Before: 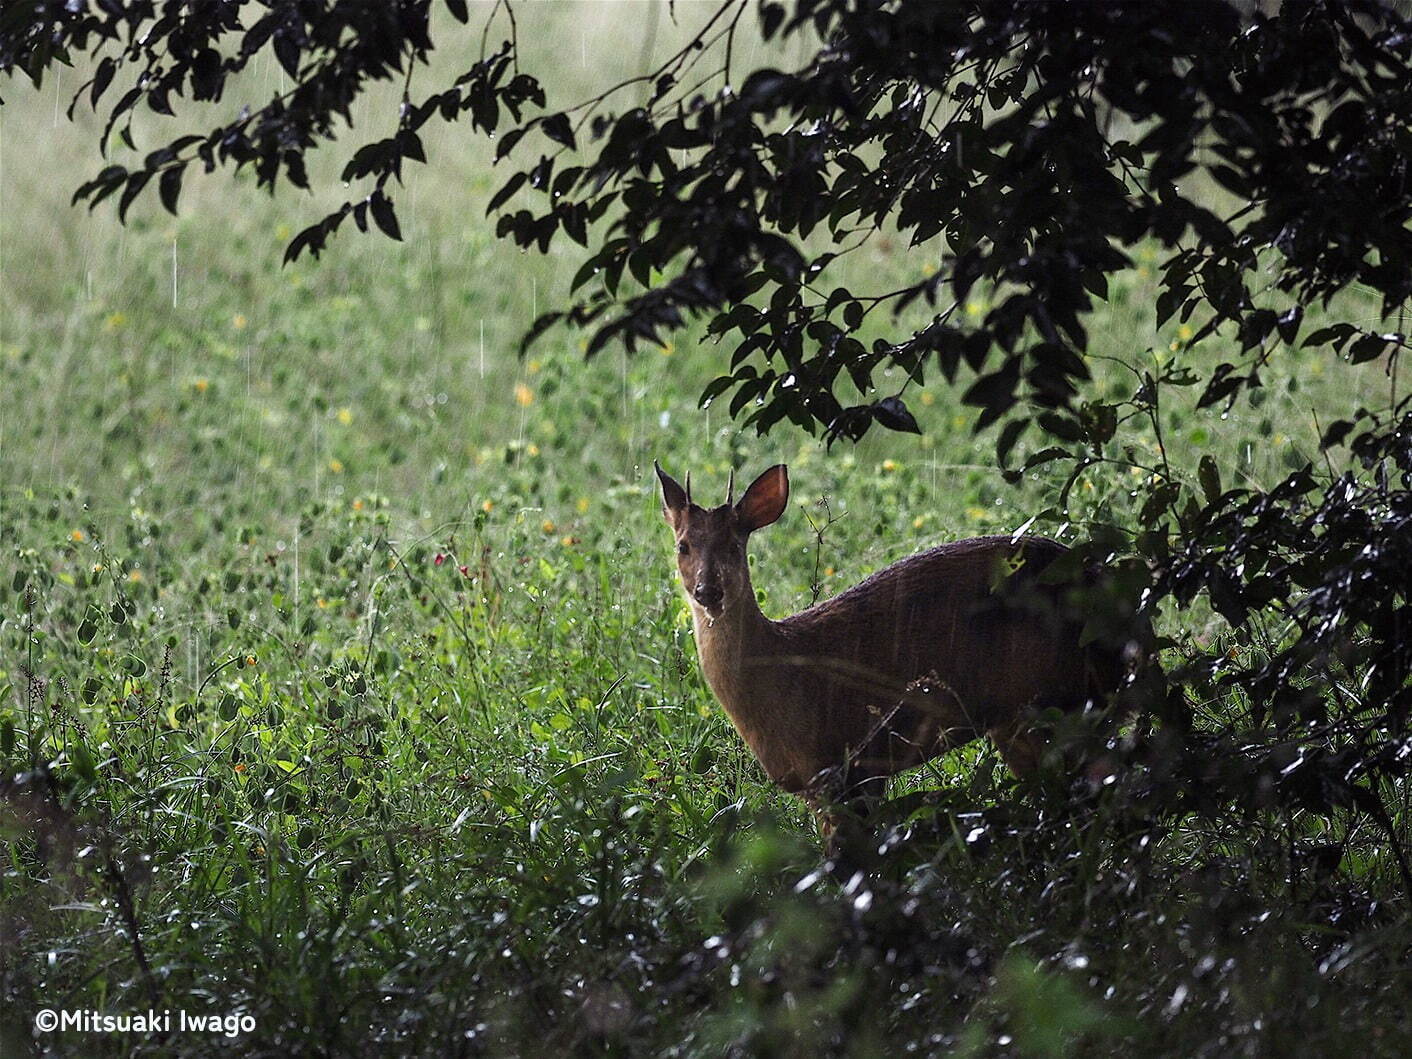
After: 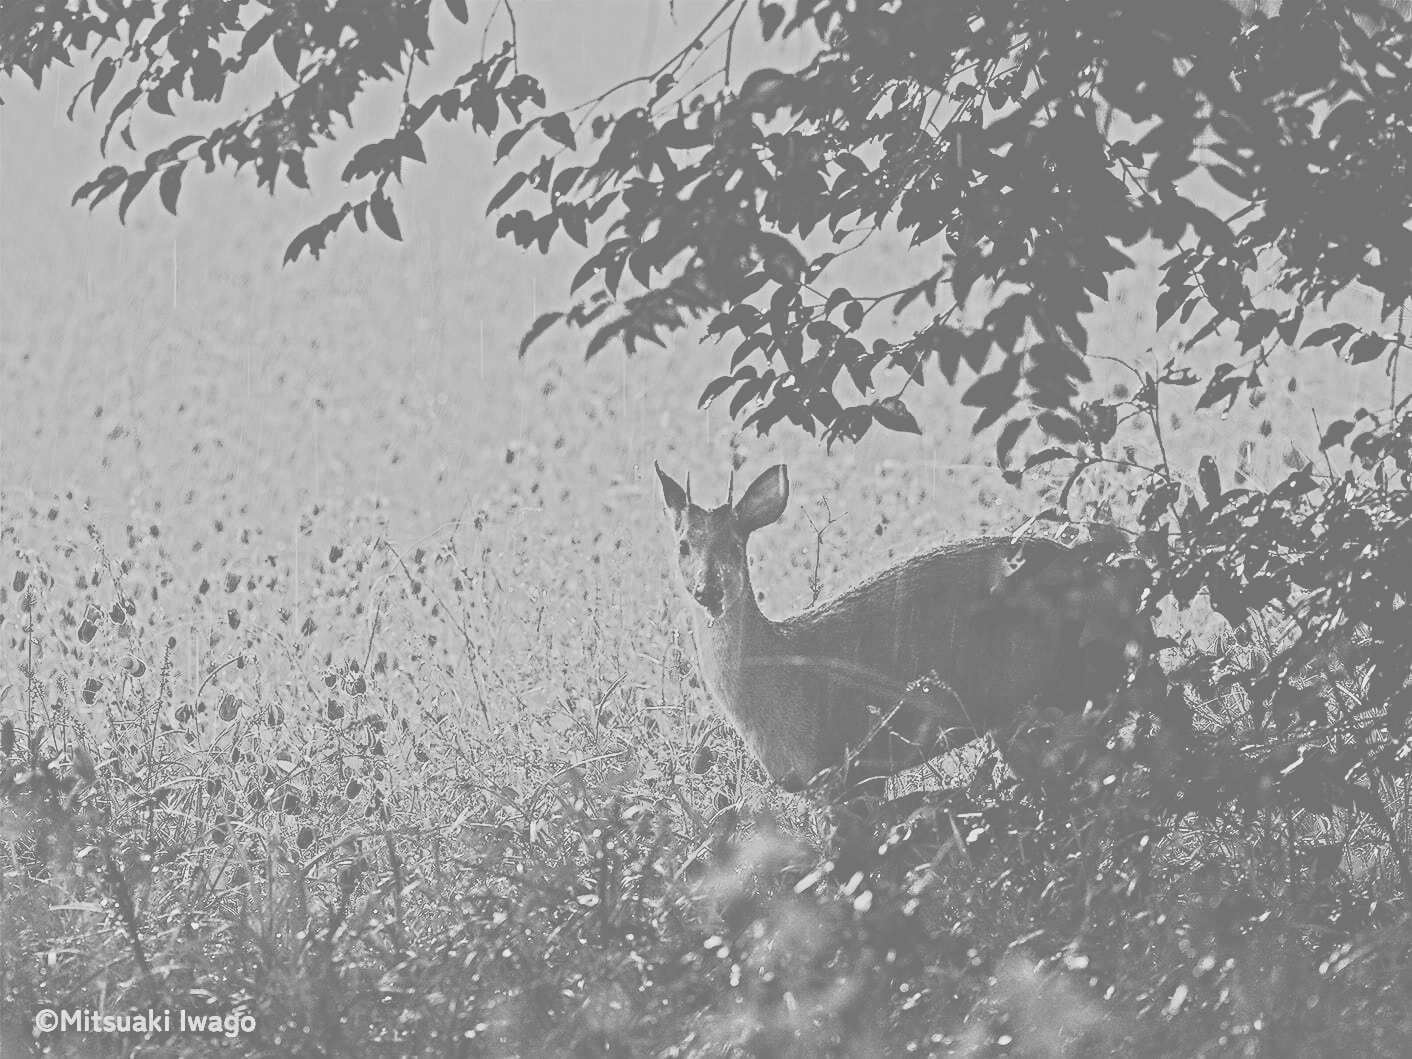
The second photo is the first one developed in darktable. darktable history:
contrast brightness saturation: contrast -0.32, brightness 0.75, saturation -0.78
highpass: sharpness 25.84%, contrast boost 14.94%
exposure: black level correction 0.1, exposure -0.092 EV, compensate highlight preservation false
tone equalizer: on, module defaults
